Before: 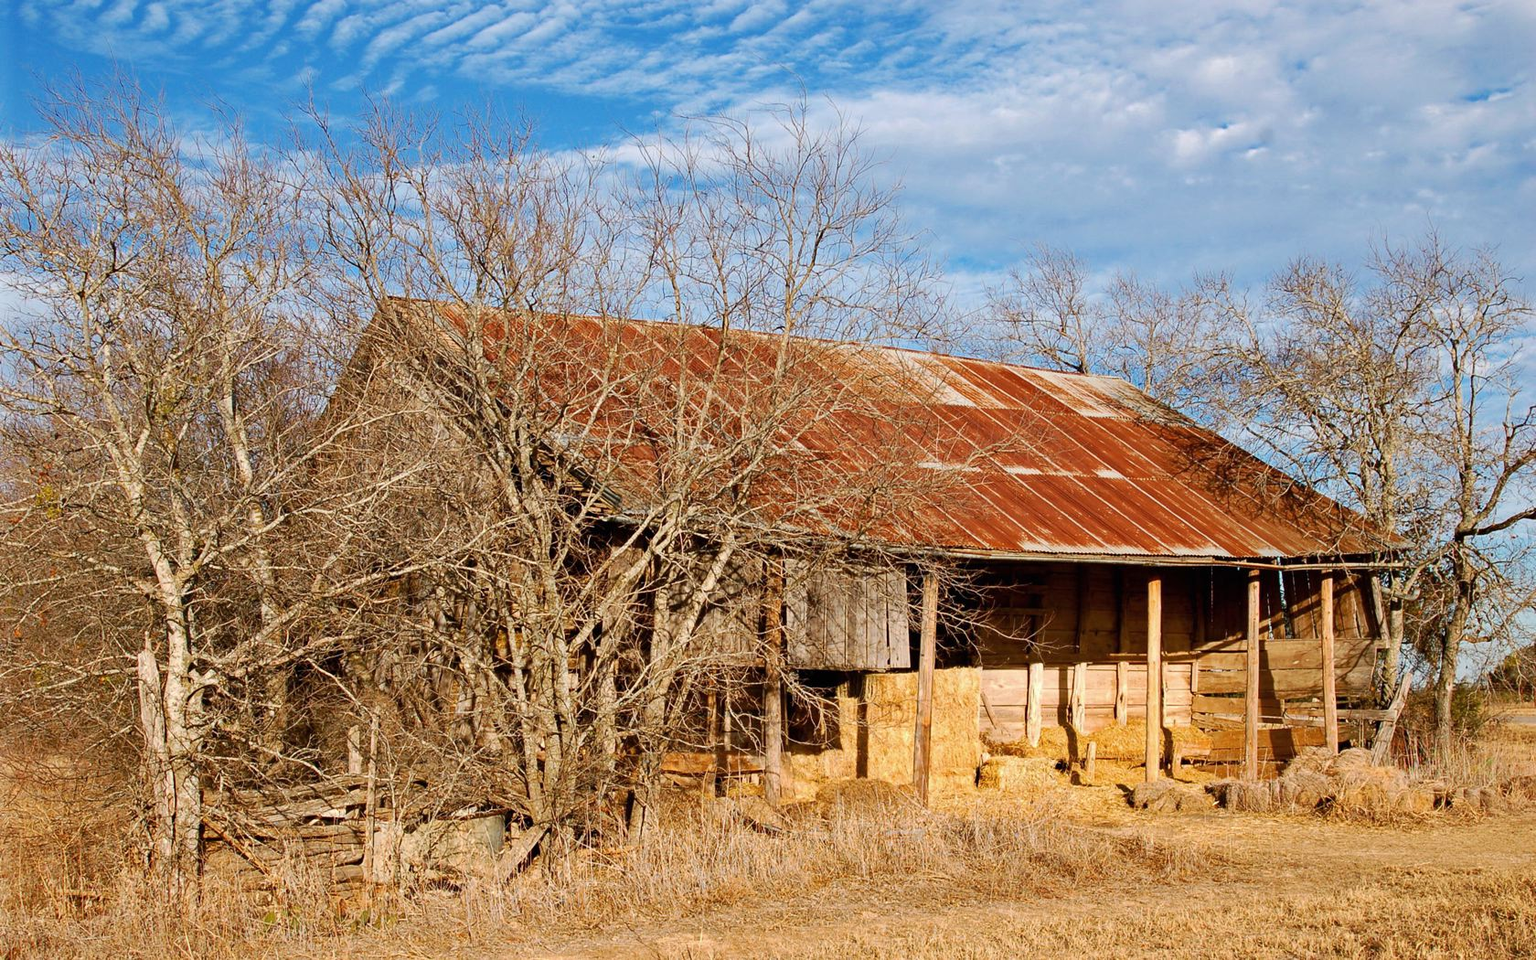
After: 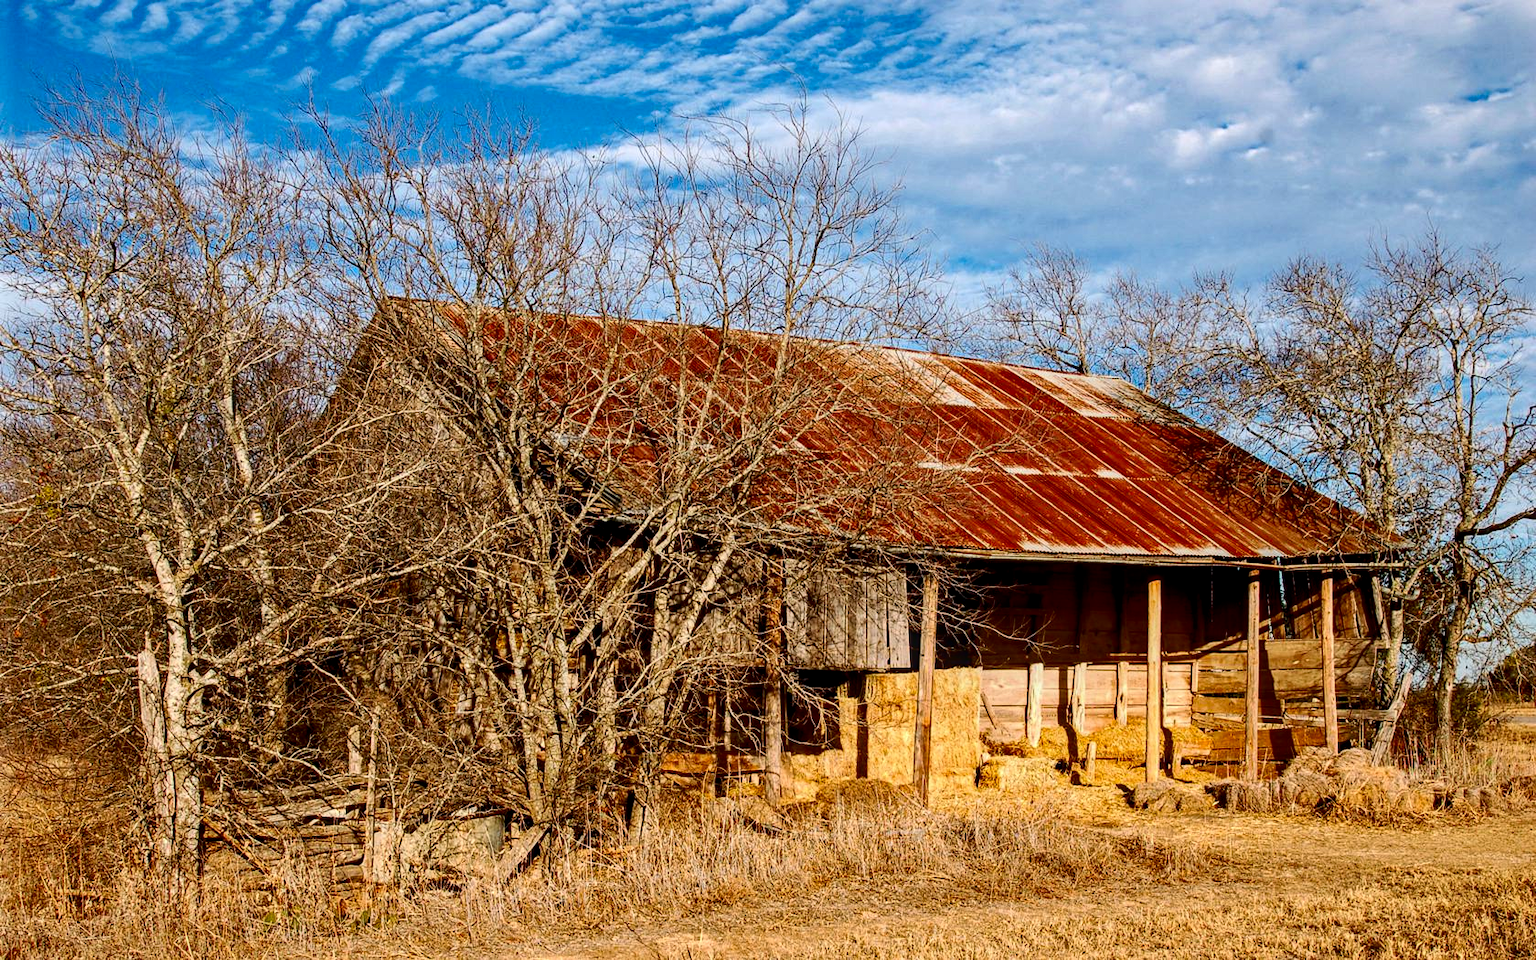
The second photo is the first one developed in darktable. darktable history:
exposure: exposure -0.05 EV
local contrast: detail 130%
contrast brightness saturation: contrast 0.19, brightness -0.11, saturation 0.21
